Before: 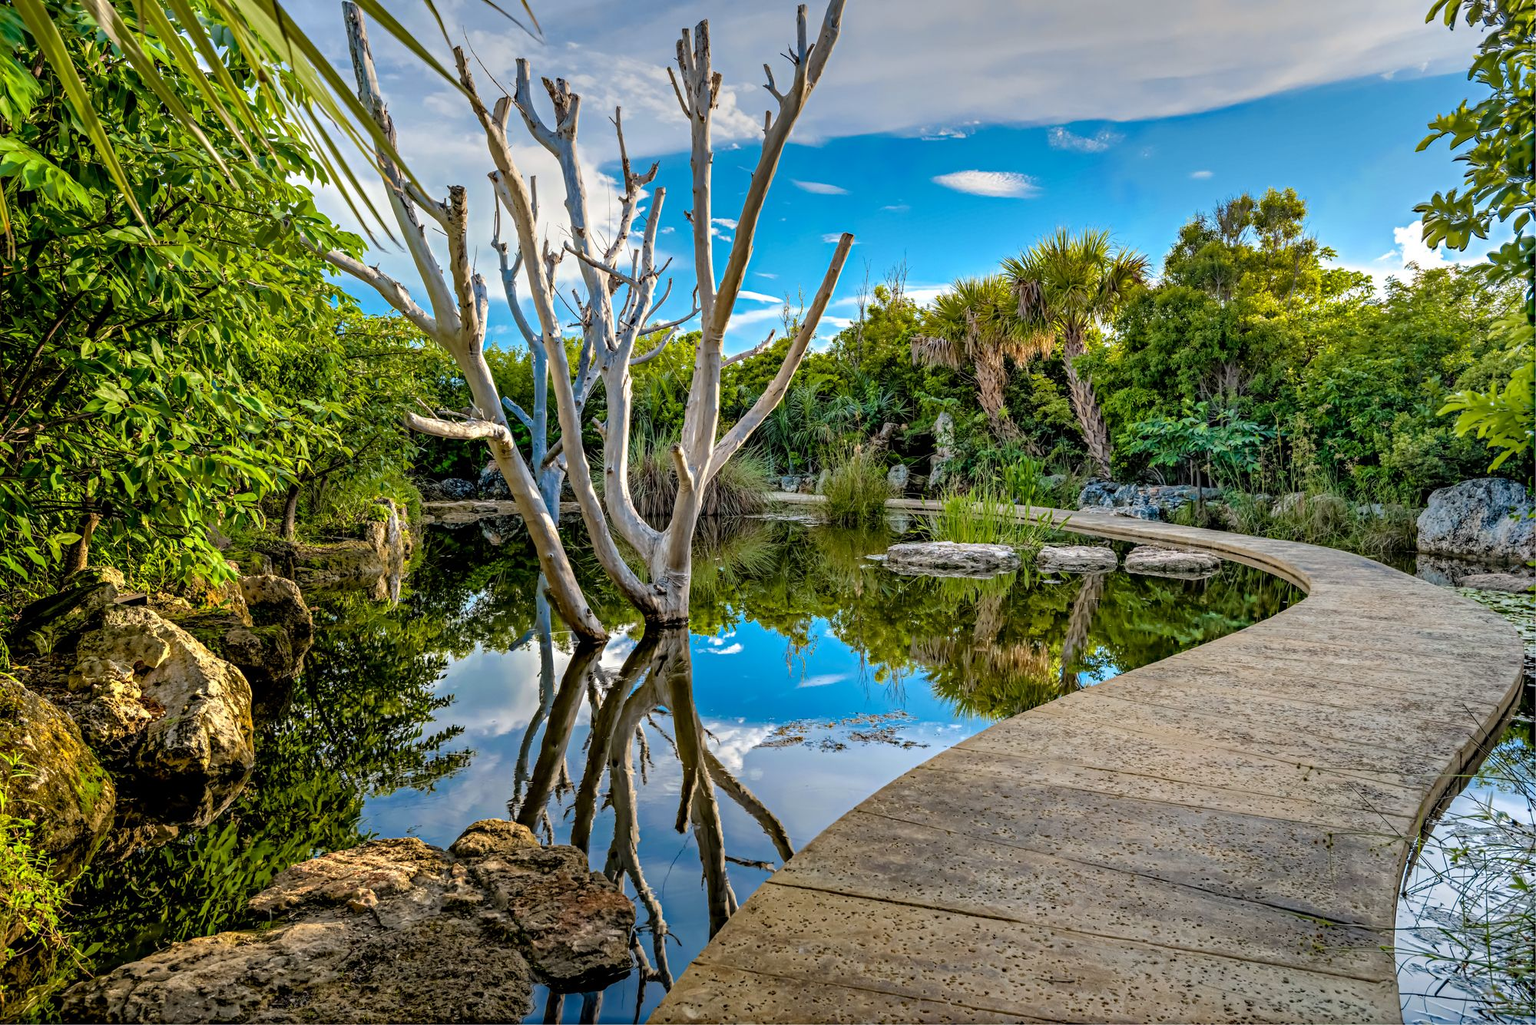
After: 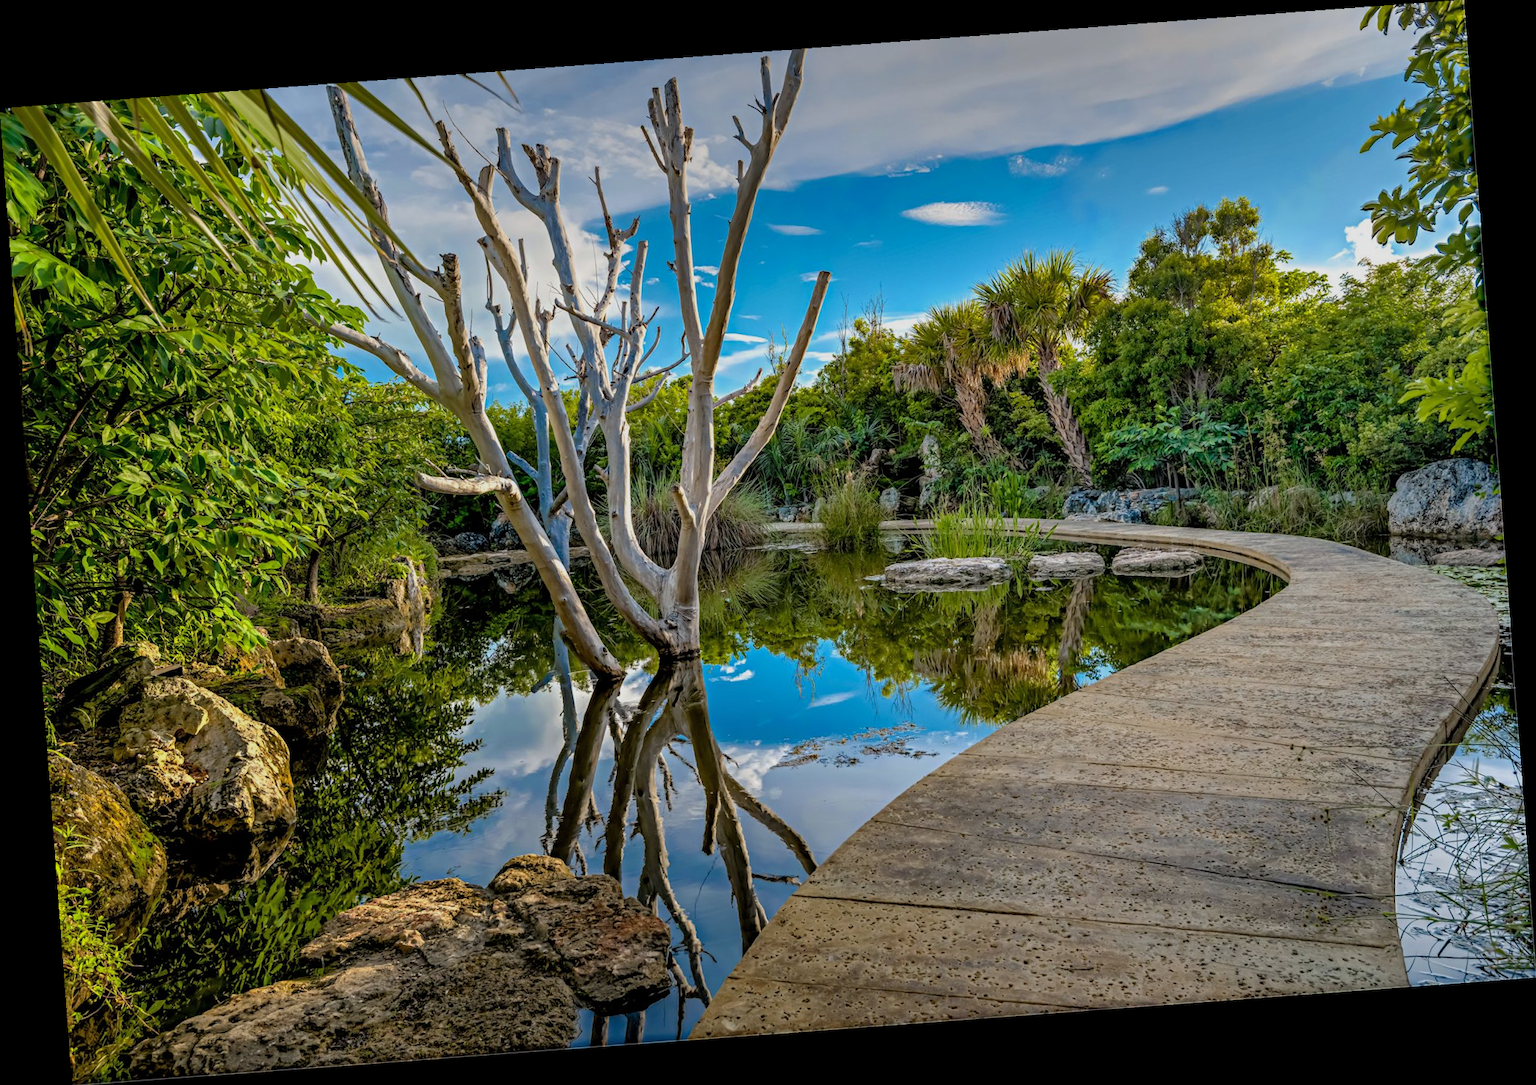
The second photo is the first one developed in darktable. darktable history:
shadows and highlights: radius 125.46, shadows 21.19, highlights -21.19, low approximation 0.01
exposure: exposure -0.36 EV, compensate highlight preservation false
rotate and perspective: rotation -4.25°, automatic cropping off
